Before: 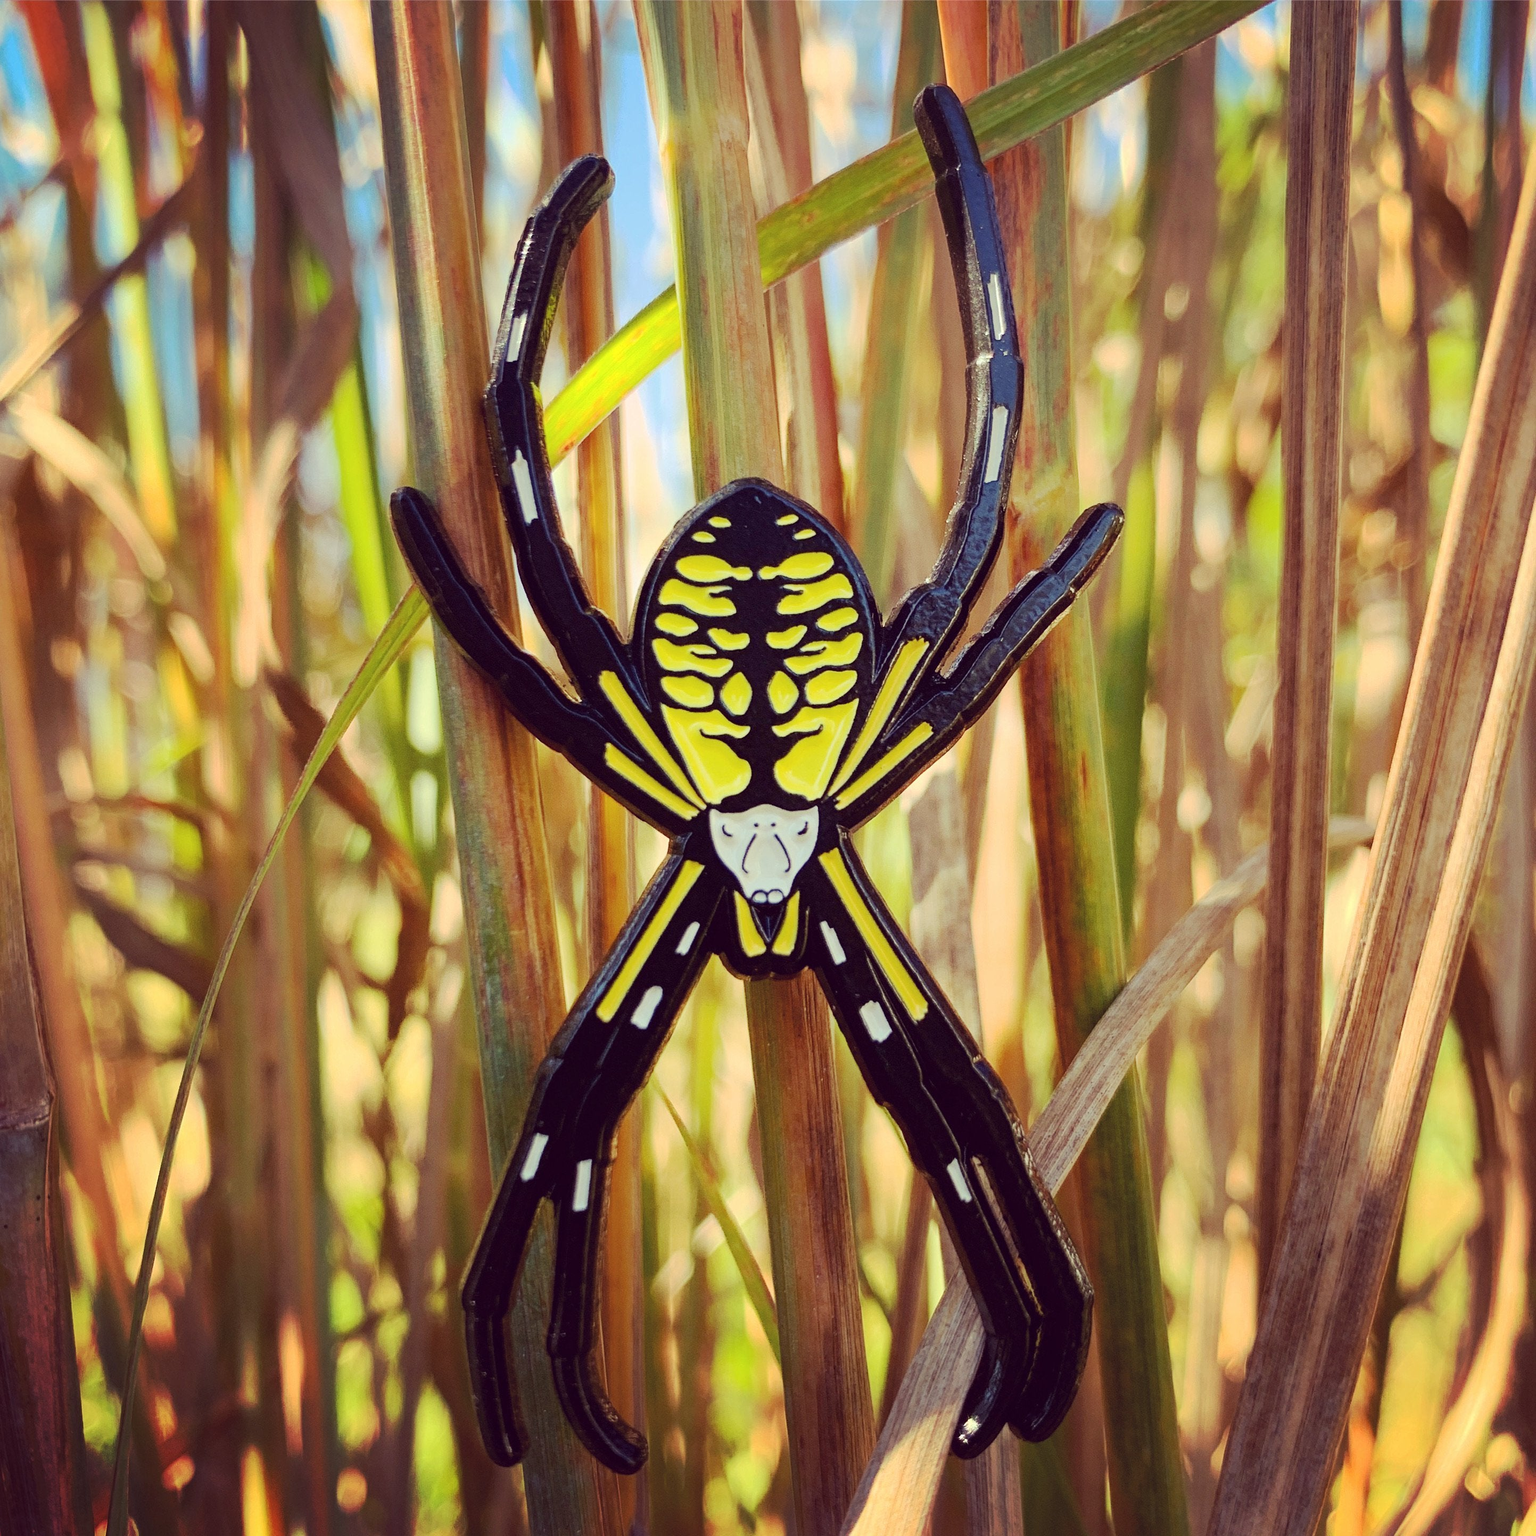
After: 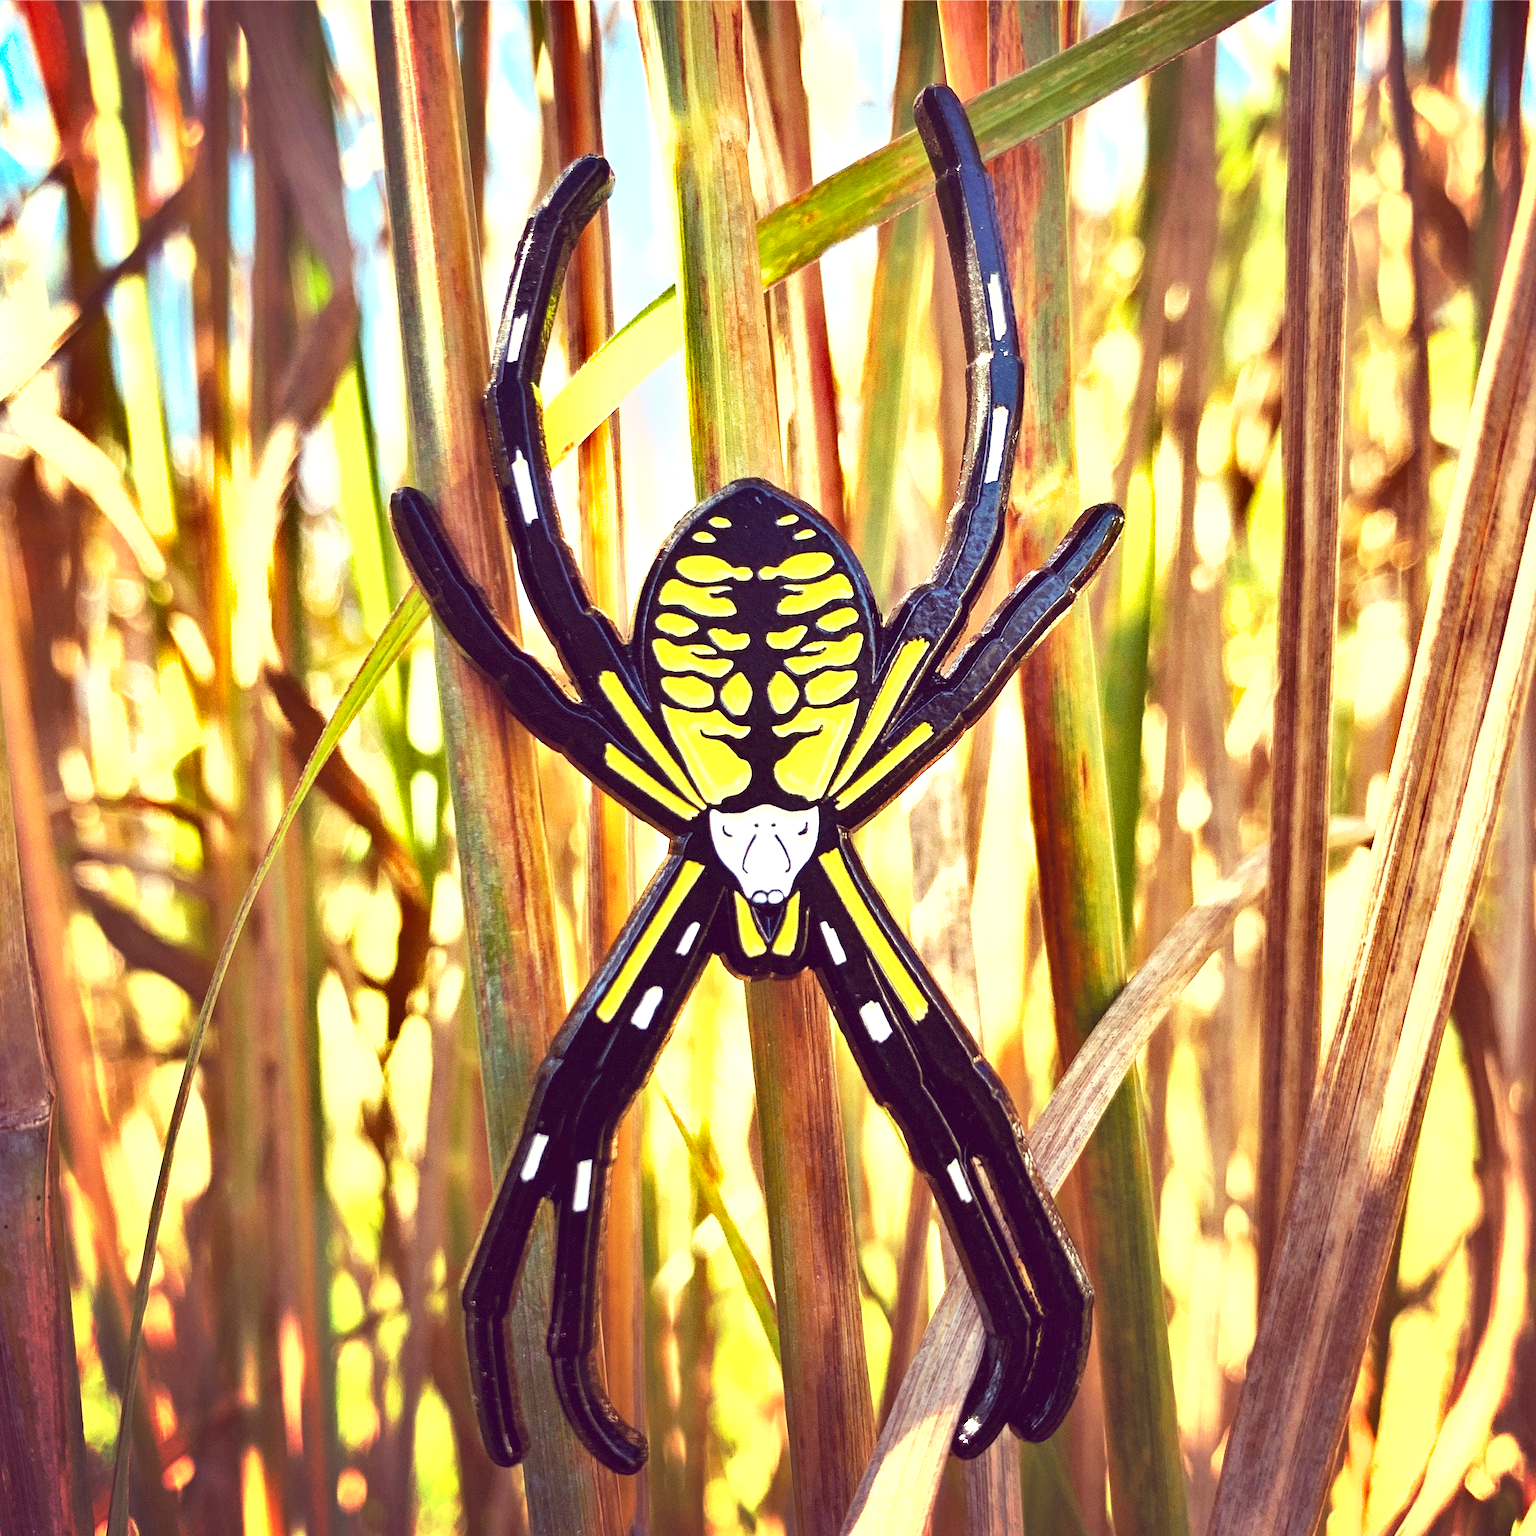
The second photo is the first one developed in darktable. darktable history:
shadows and highlights: shadows 52.84, soften with gaussian
exposure: black level correction 0, exposure 1.2 EV, compensate exposure bias true, compensate highlight preservation false
